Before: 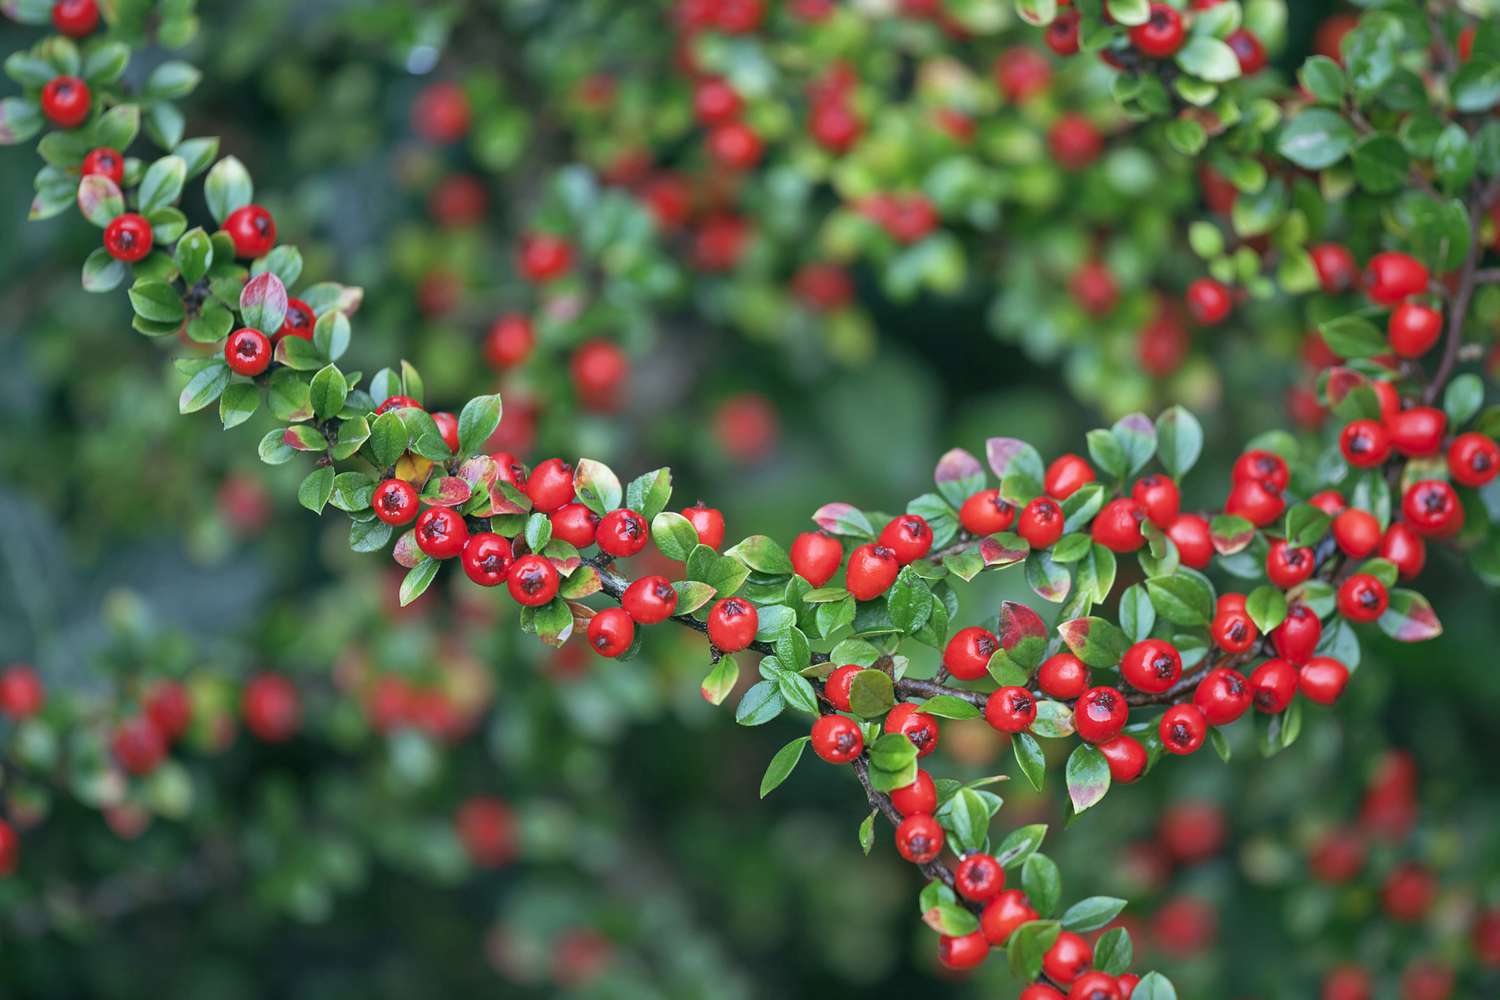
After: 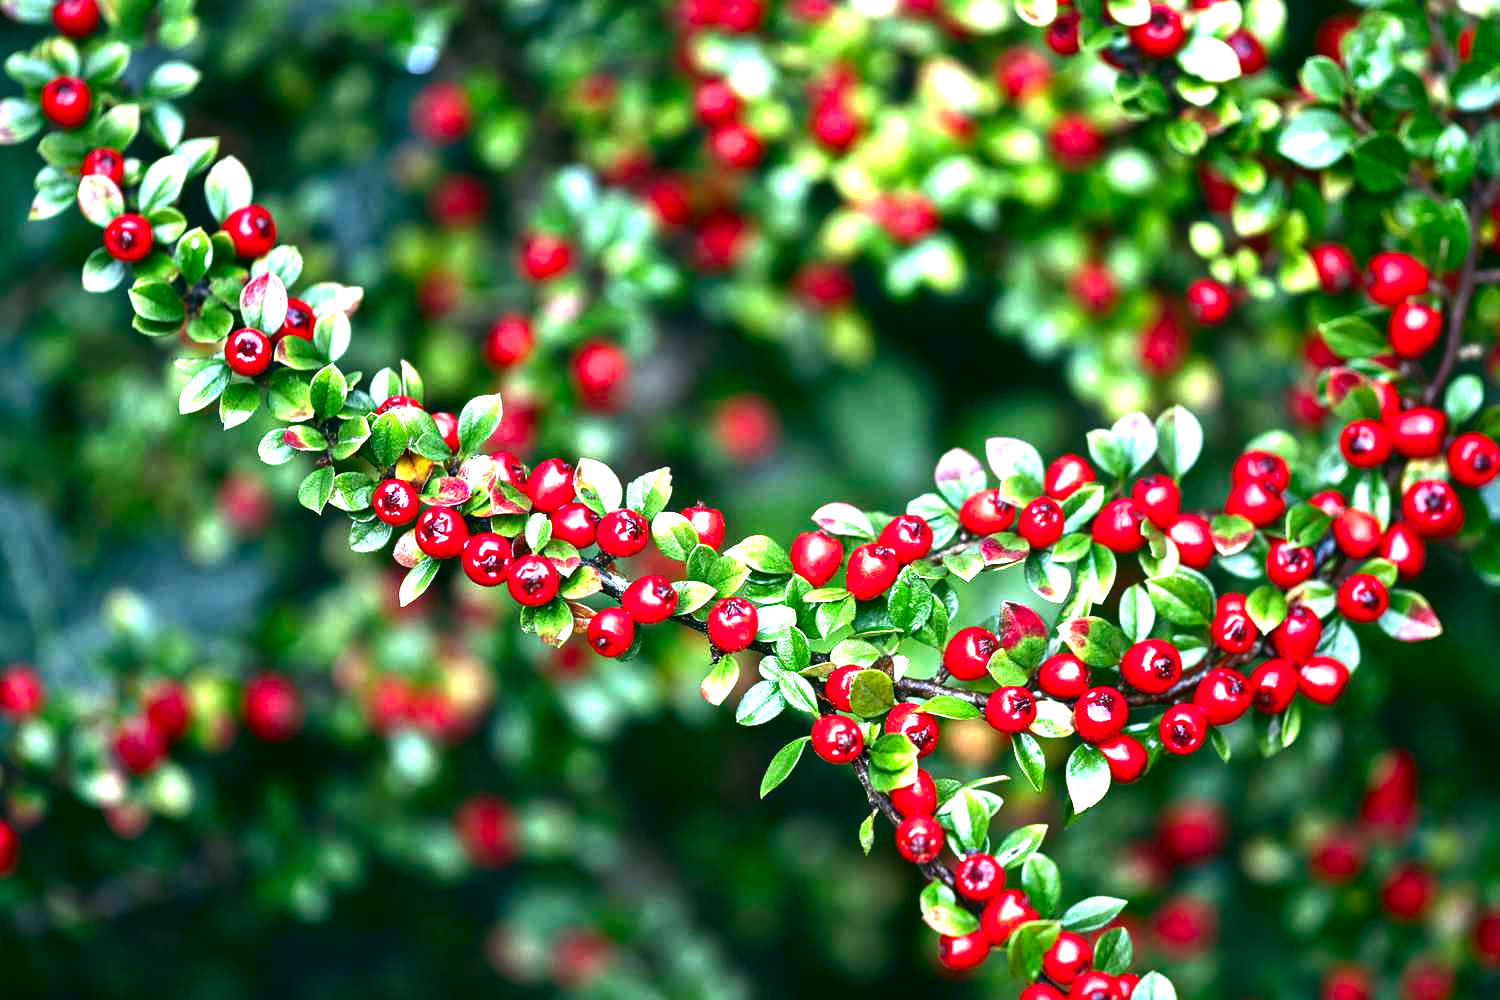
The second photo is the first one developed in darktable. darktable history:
contrast brightness saturation: contrast 0.086, brightness -0.57, saturation 0.168
exposure: black level correction 0, exposure 1.668 EV, compensate highlight preservation false
